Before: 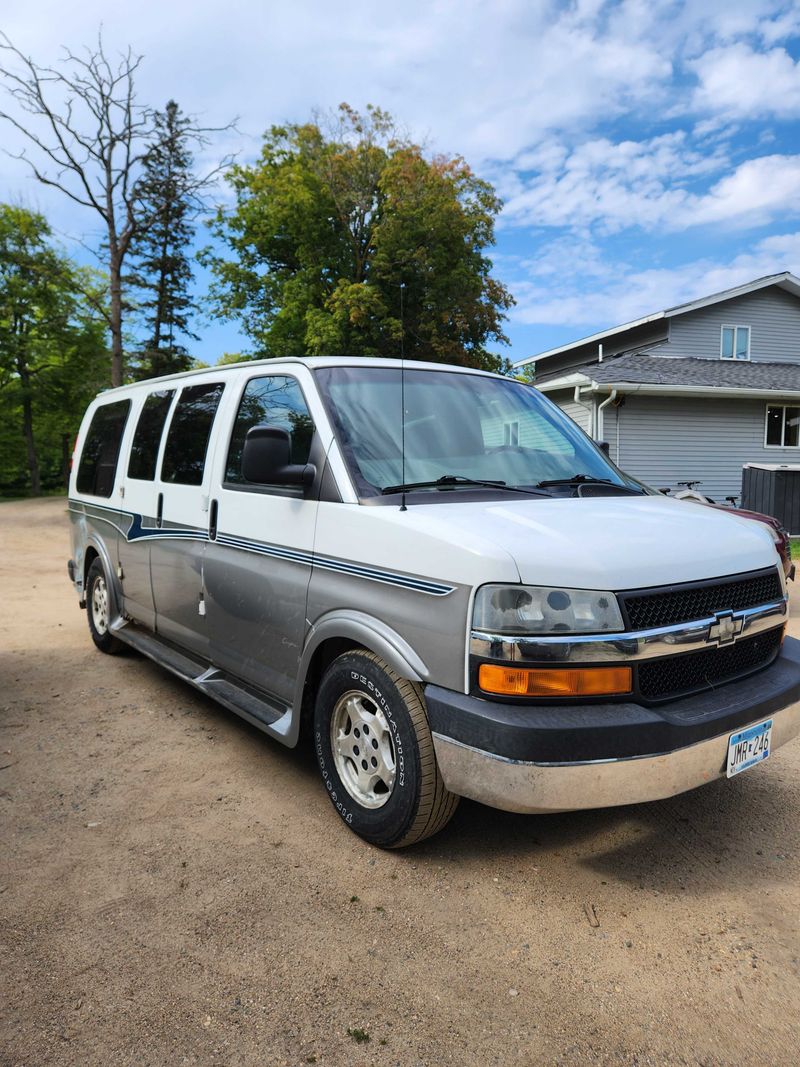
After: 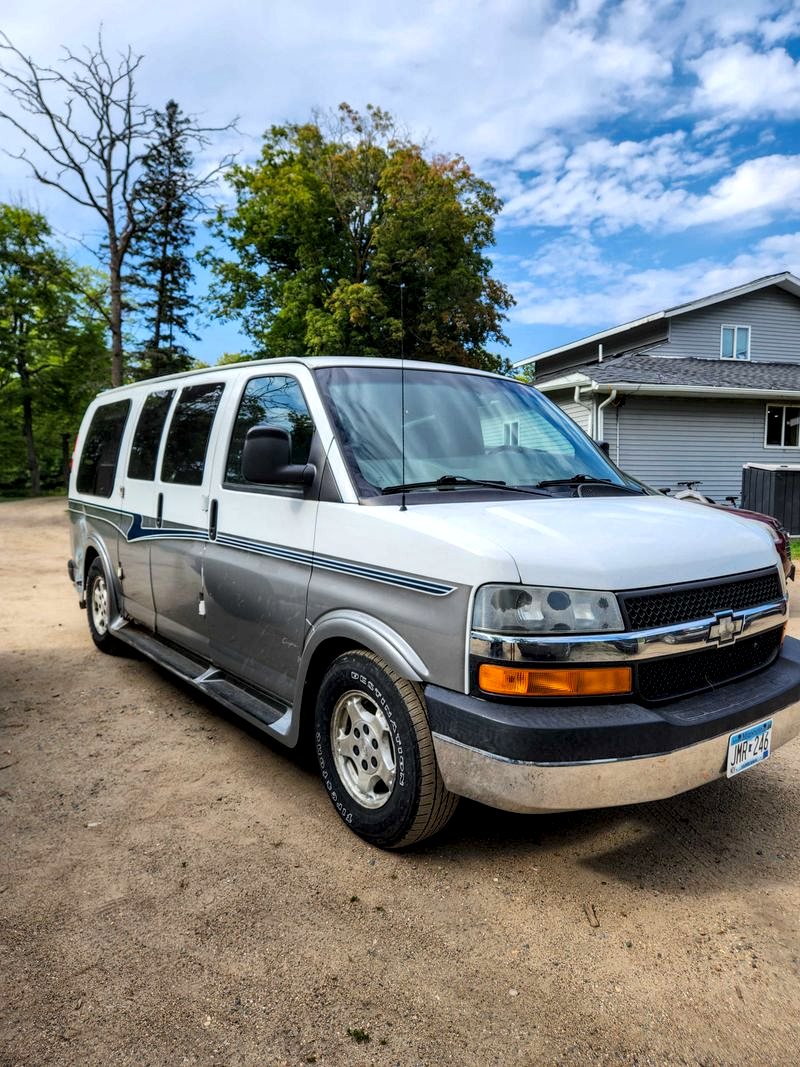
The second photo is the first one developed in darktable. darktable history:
color balance: output saturation 110%
local contrast: detail 150%
